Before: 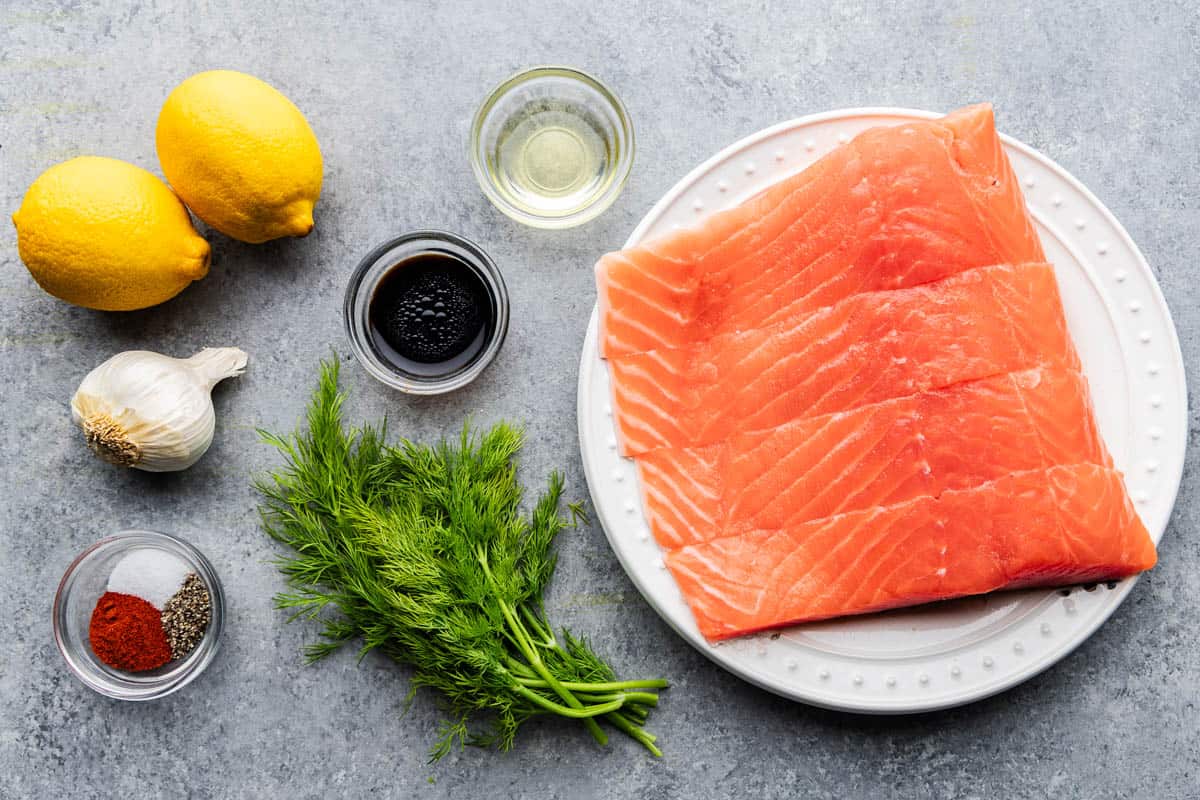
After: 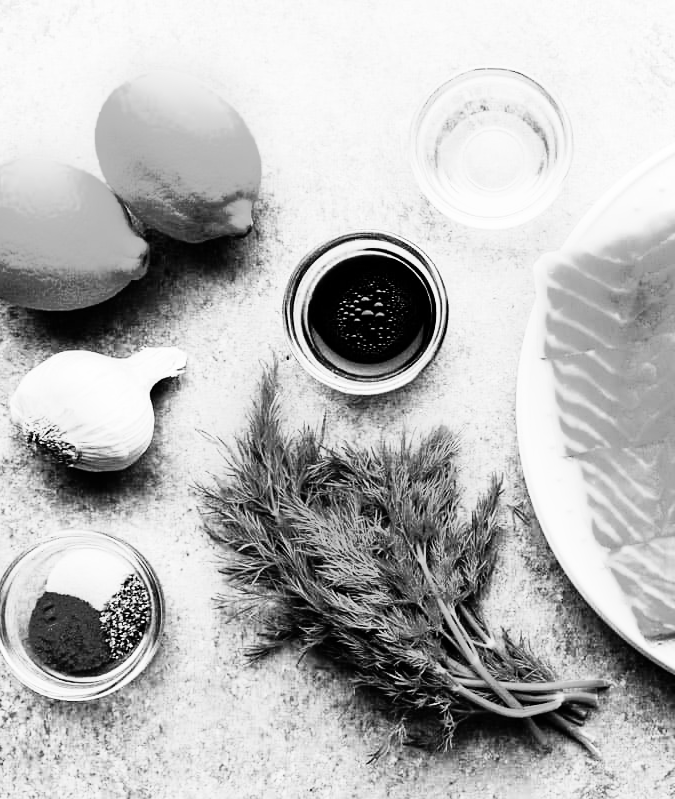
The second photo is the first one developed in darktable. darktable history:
monochrome: a 0, b 0, size 0.5, highlights 0.57
crop: left 5.114%, right 38.589%
rgb curve: curves: ch0 [(0, 0) (0.21, 0.15) (0.24, 0.21) (0.5, 0.75) (0.75, 0.96) (0.89, 0.99) (1, 1)]; ch1 [(0, 0.02) (0.21, 0.13) (0.25, 0.2) (0.5, 0.67) (0.75, 0.9) (0.89, 0.97) (1, 1)]; ch2 [(0, 0.02) (0.21, 0.13) (0.25, 0.2) (0.5, 0.67) (0.75, 0.9) (0.89, 0.97) (1, 1)], compensate middle gray true
